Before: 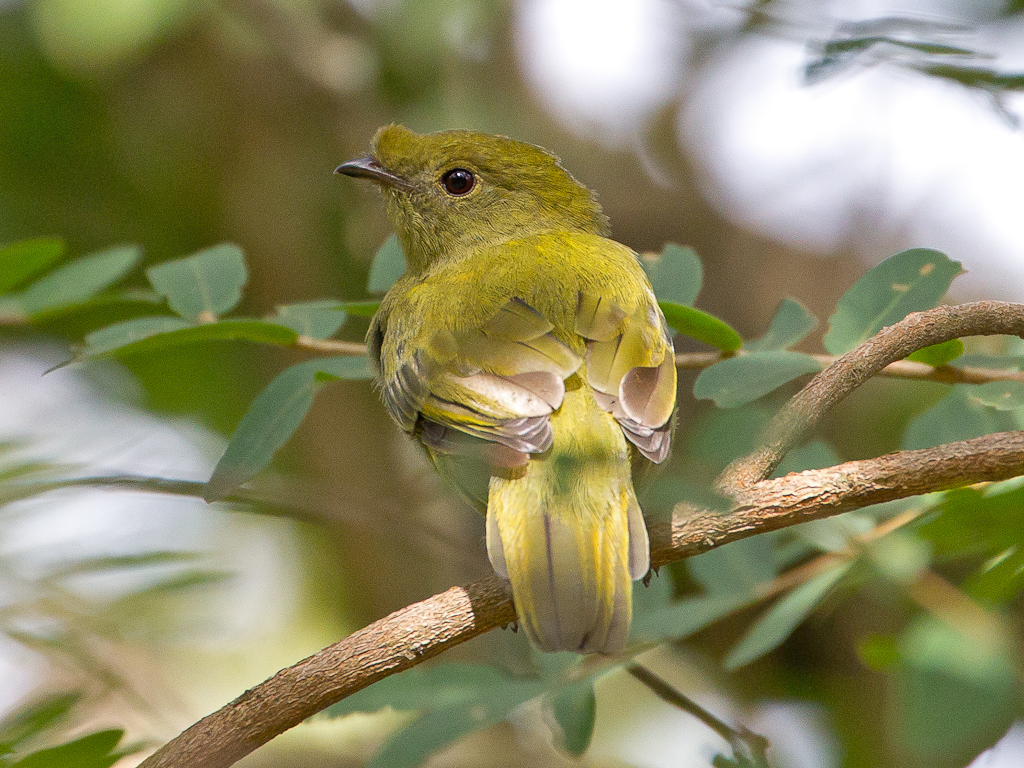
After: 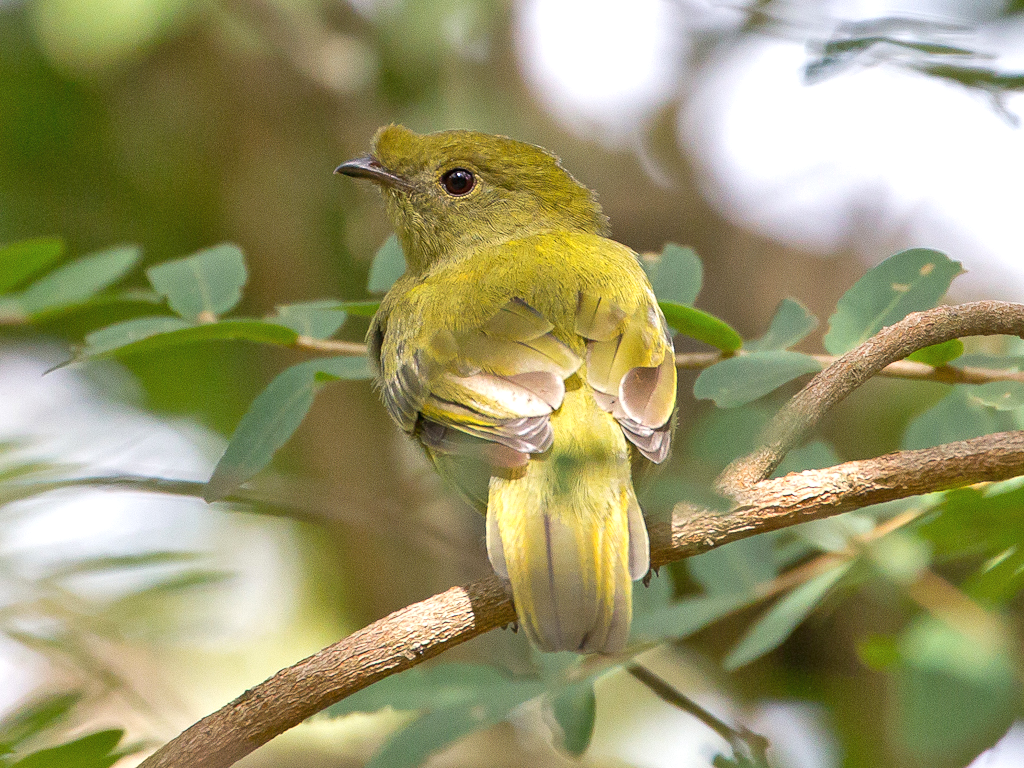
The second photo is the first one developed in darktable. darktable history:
contrast brightness saturation: saturation -0.031
exposure: exposure 0.374 EV, compensate highlight preservation false
